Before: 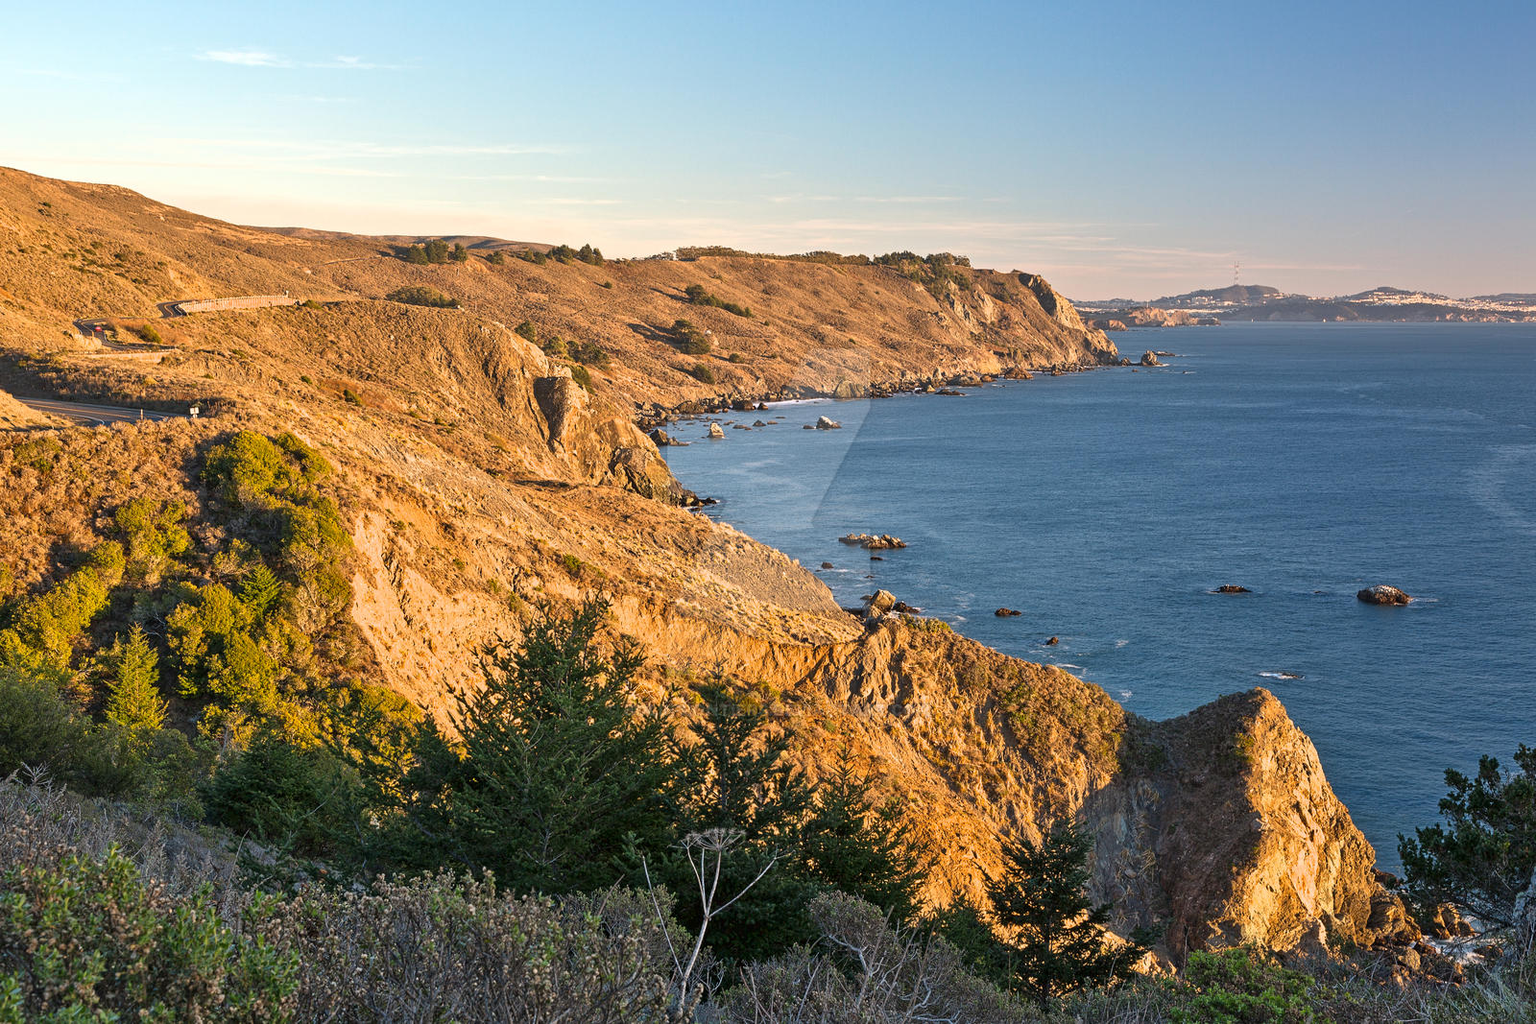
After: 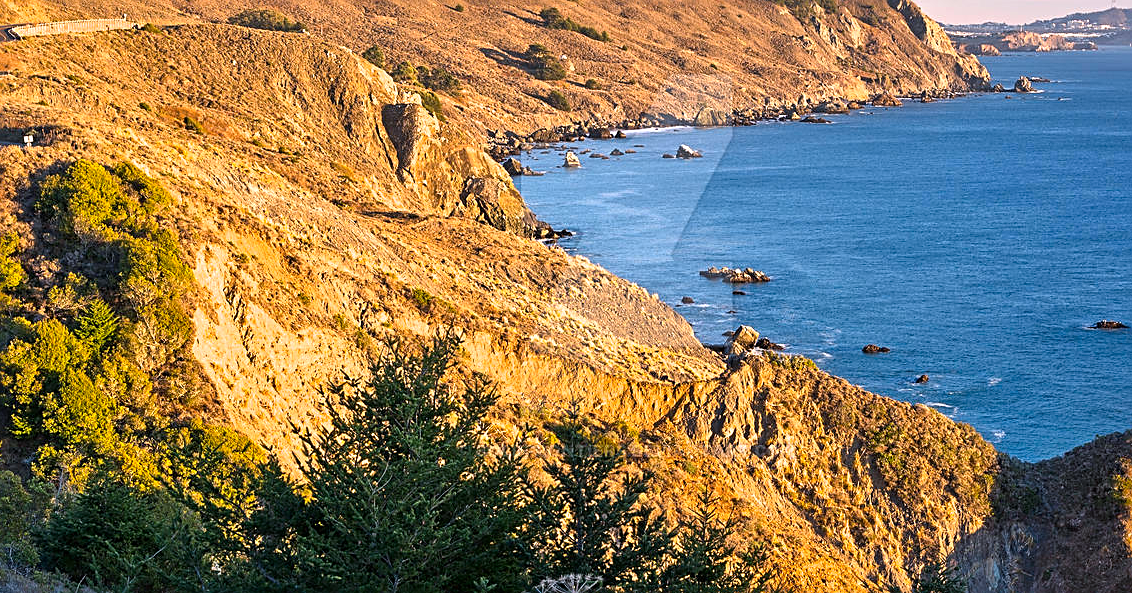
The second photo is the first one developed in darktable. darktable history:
sharpen: on, module defaults
color balance rgb: highlights gain › chroma 2.245%, highlights gain › hue 75.18°, linear chroma grading › global chroma 15.063%, perceptual saturation grading › global saturation 0.578%, perceptual brilliance grading › global brilliance 3.916%
crop: left 10.925%, top 27.163%, right 18.297%, bottom 17.224%
contrast brightness saturation: contrast 0.078, saturation 0.019
tone equalizer: -8 EV -0.421 EV, -7 EV -0.36 EV, -6 EV -0.373 EV, -5 EV -0.191 EV, -3 EV 0.246 EV, -2 EV 0.344 EV, -1 EV 0.375 EV, +0 EV 0.399 EV
color calibration: illuminant custom, x 0.371, y 0.382, temperature 4283.22 K
exposure: exposure -0.154 EV, compensate highlight preservation false
